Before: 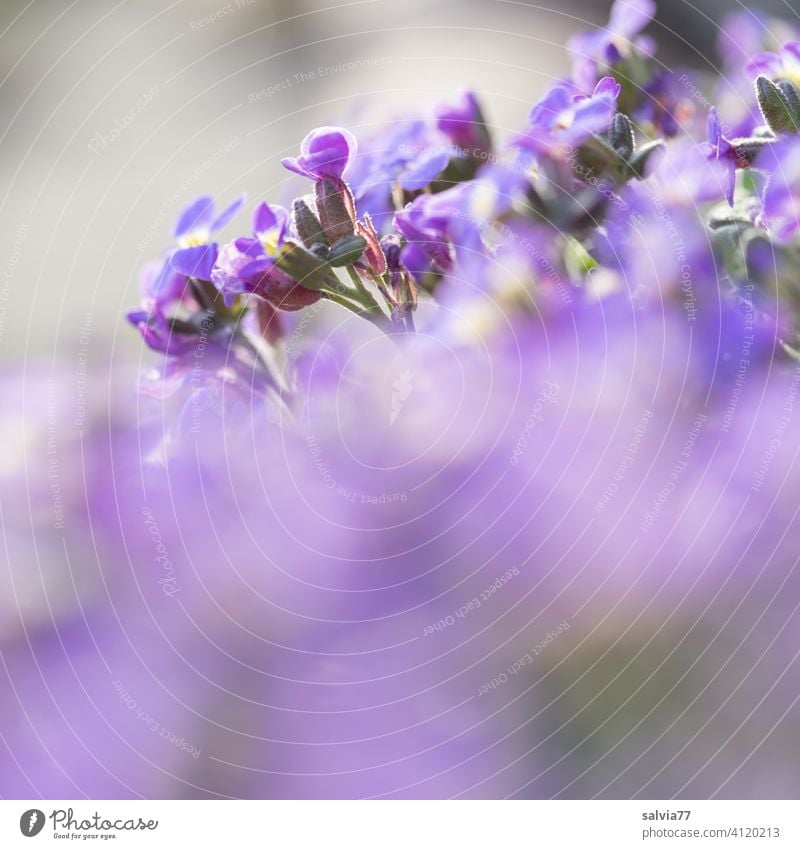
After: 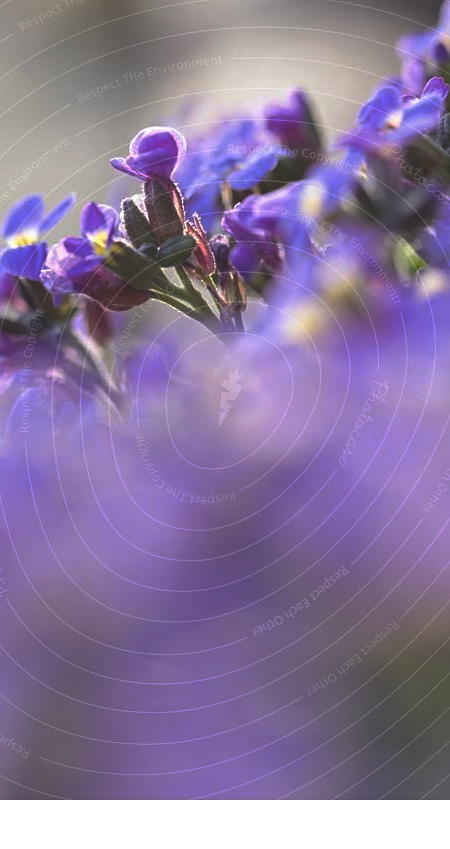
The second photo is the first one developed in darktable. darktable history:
crop: left 21.496%, right 22.254%
rgb curve: curves: ch0 [(0, 0.186) (0.314, 0.284) (0.775, 0.708) (1, 1)], compensate middle gray true, preserve colors none
sharpen: amount 0.2
base curve: curves: ch0 [(0, 0) (0.595, 0.418) (1, 1)], preserve colors none
